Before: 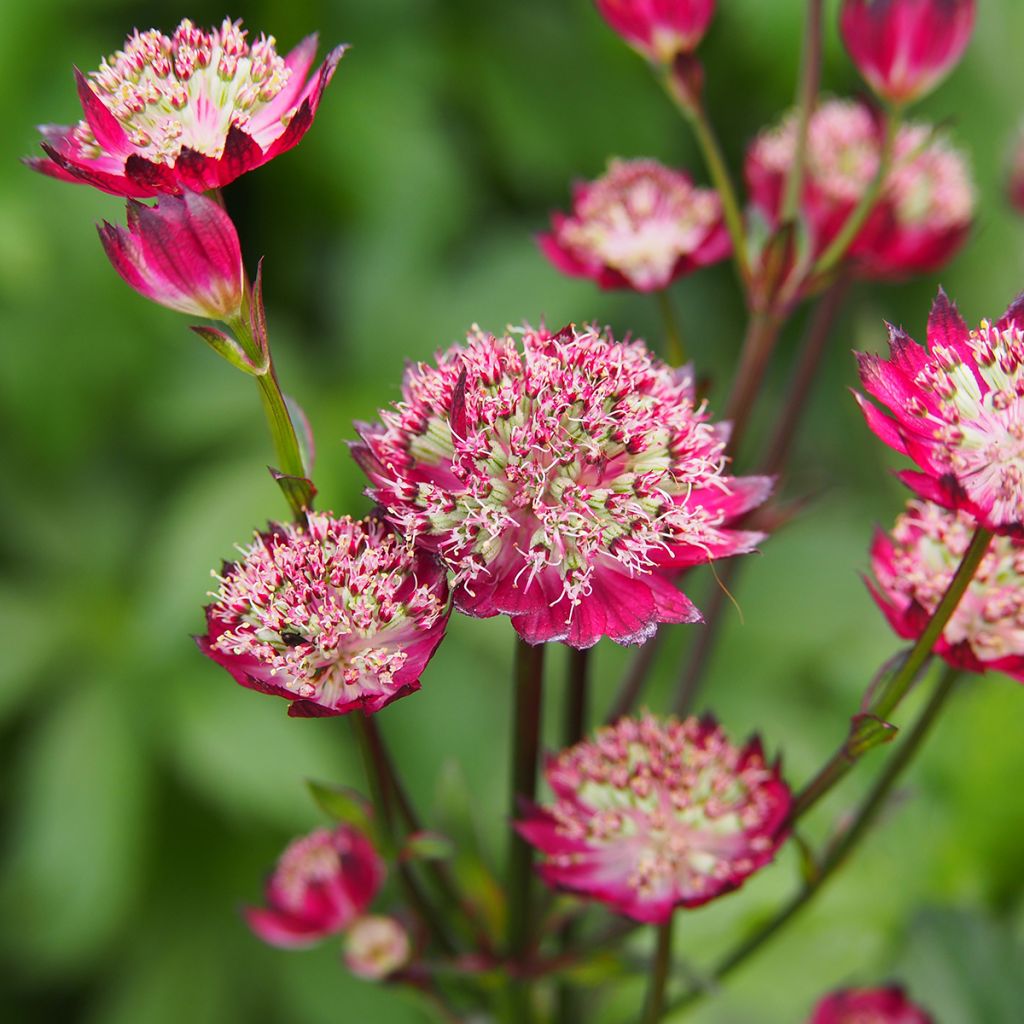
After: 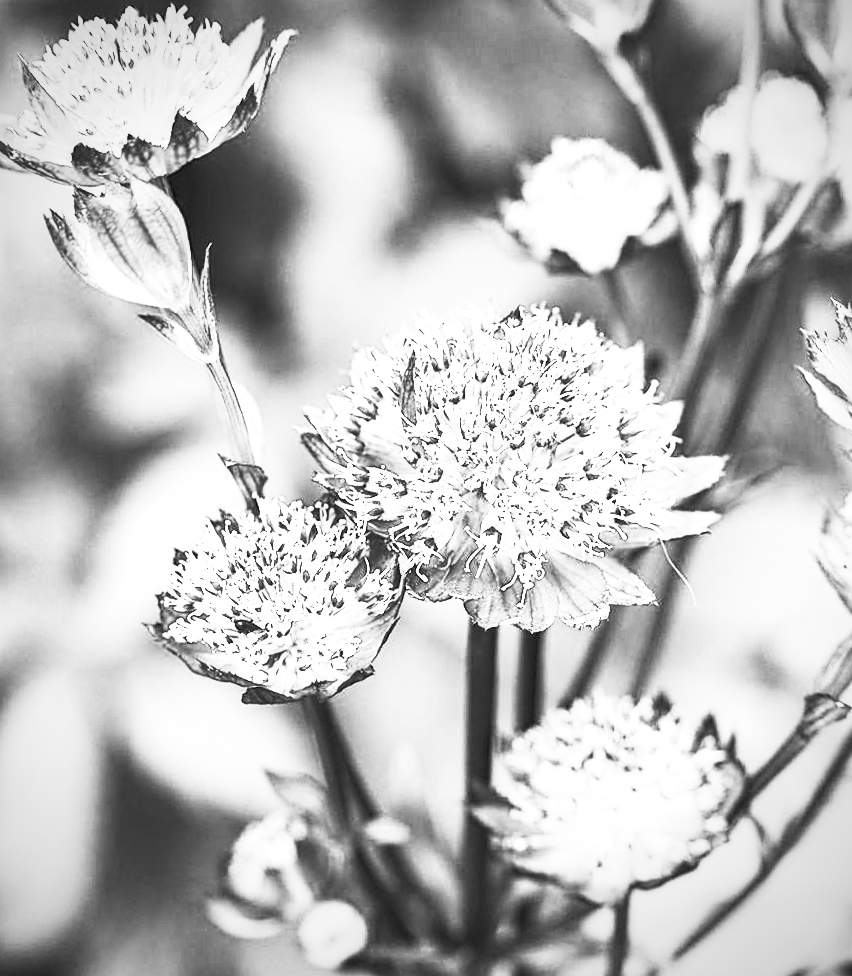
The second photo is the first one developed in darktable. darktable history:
haze removal: compatibility mode true, adaptive false
exposure: black level correction 0.001, exposure 1.398 EV, compensate exposure bias true, compensate highlight preservation false
sharpen: on, module defaults
crop and rotate: angle 0.778°, left 4.233%, top 0.912%, right 11.35%, bottom 2.467%
contrast brightness saturation: contrast 0.837, brightness 0.581, saturation 0.582
local contrast: on, module defaults
color calibration: output gray [0.22, 0.42, 0.37, 0], gray › normalize channels true, illuminant F (fluorescent), F source F9 (Cool White Deluxe 4150 K) – high CRI, x 0.374, y 0.373, temperature 4159.85 K, gamut compression 0.025
vignetting: fall-off radius 61.24%, unbound false
